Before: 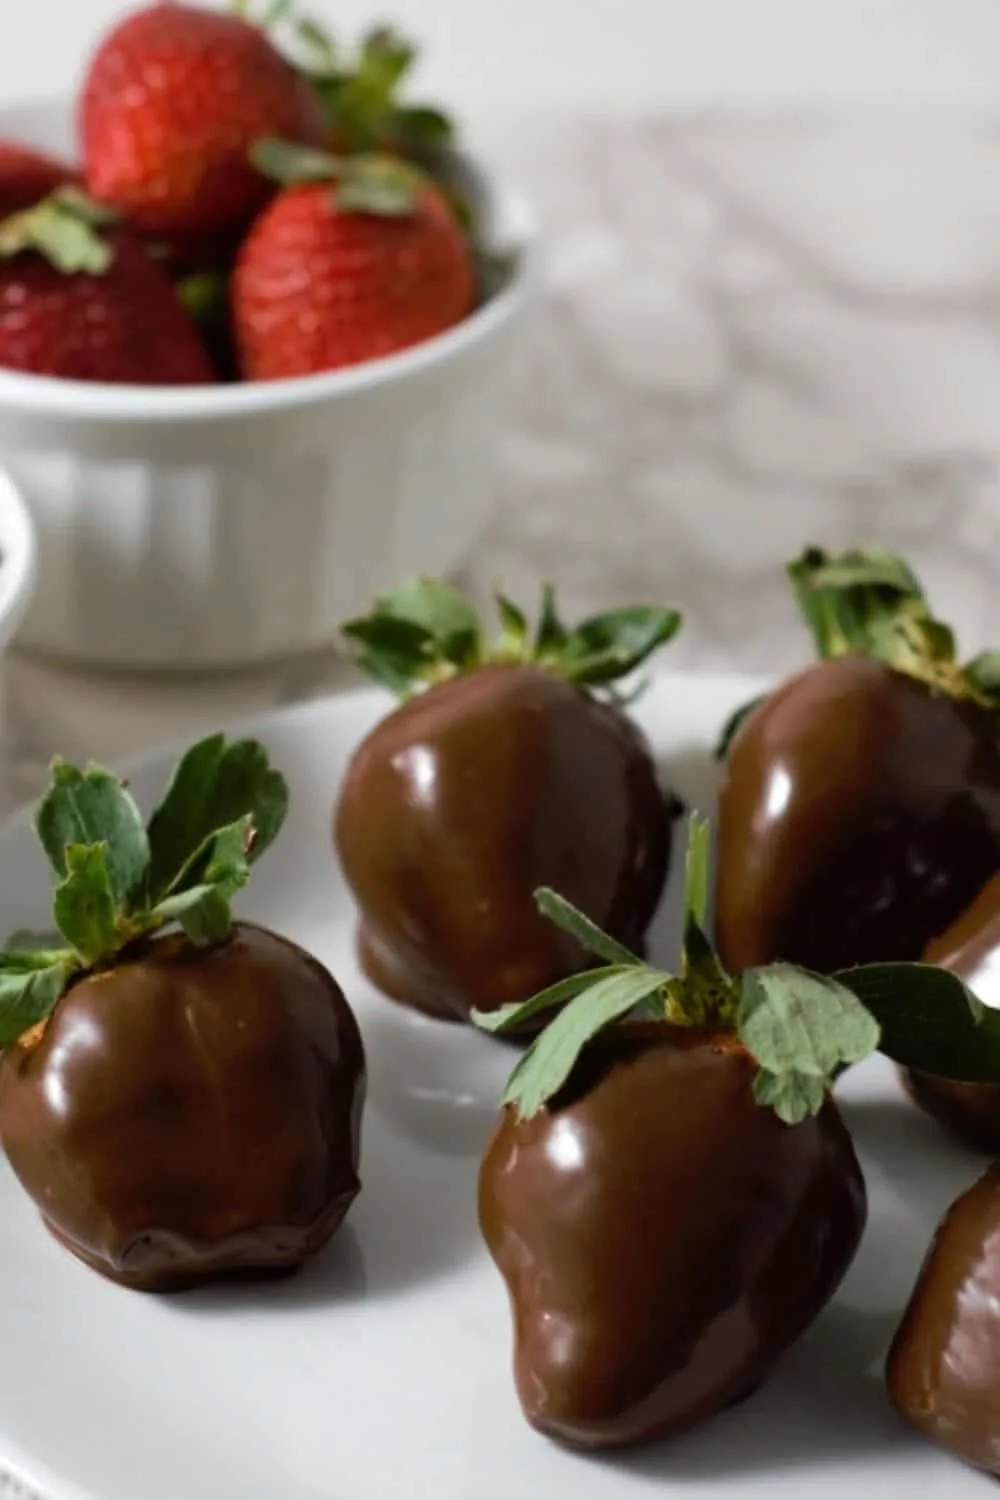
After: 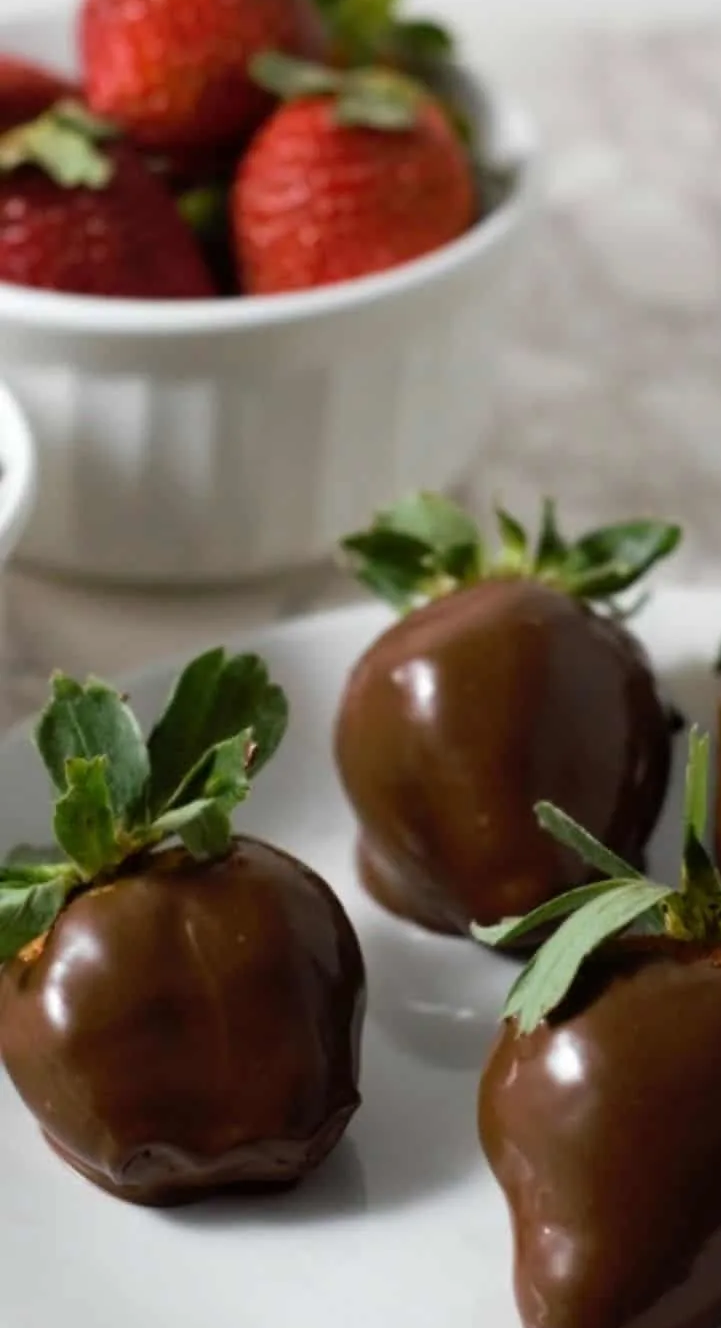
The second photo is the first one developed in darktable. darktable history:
crop: top 5.769%, right 27.892%, bottom 5.659%
